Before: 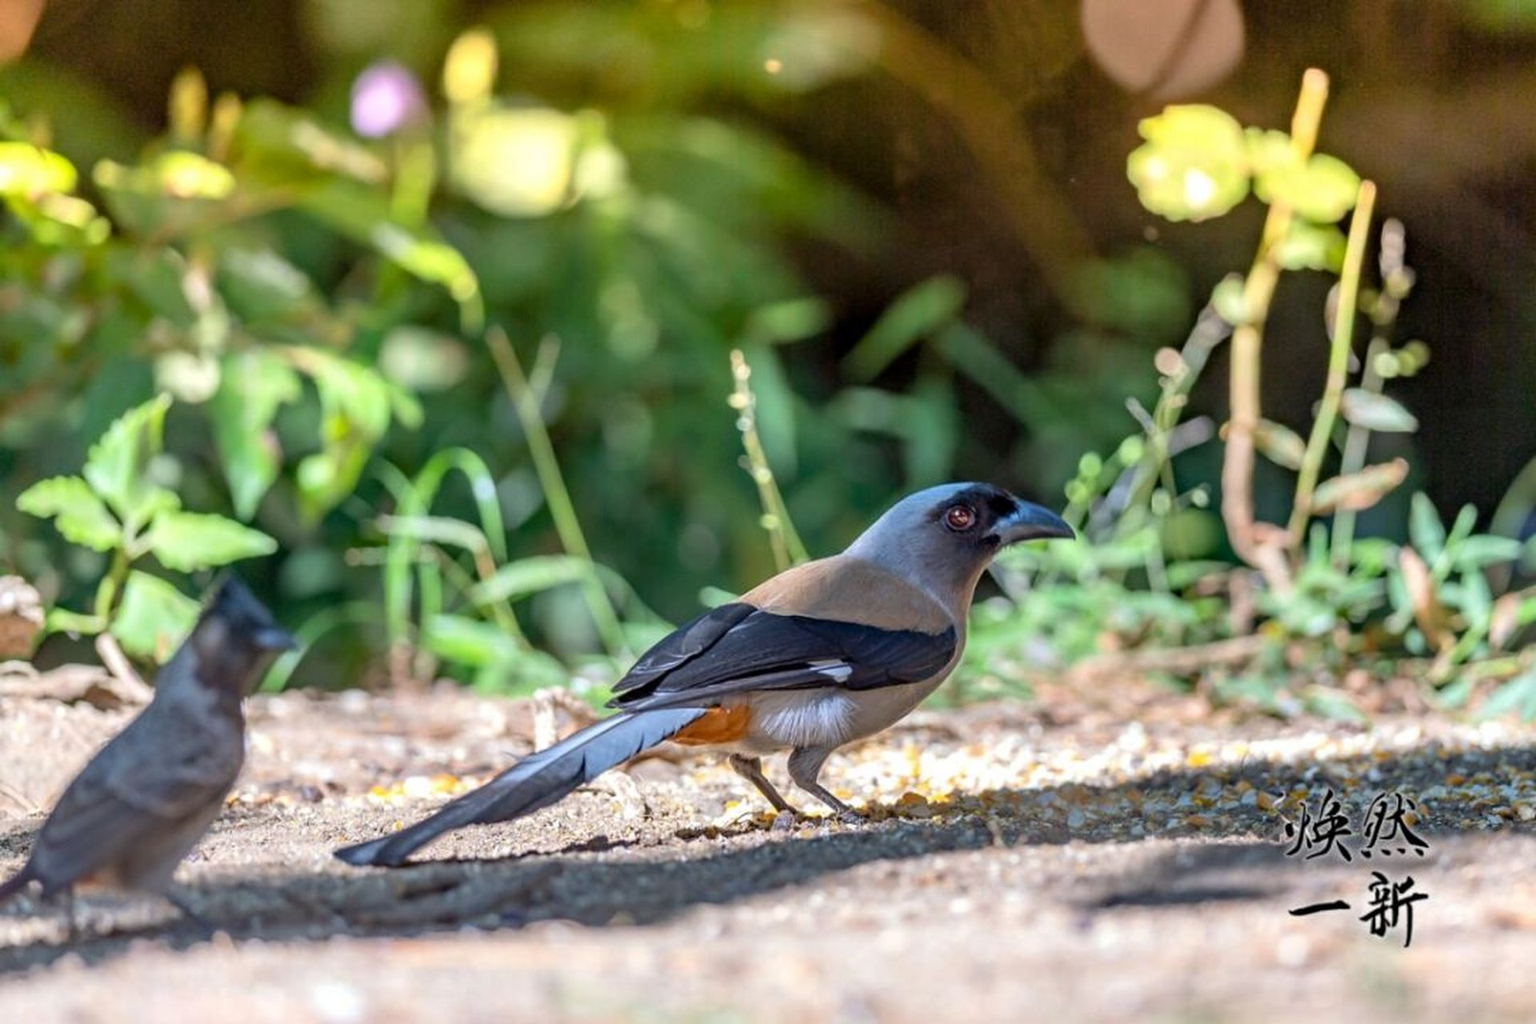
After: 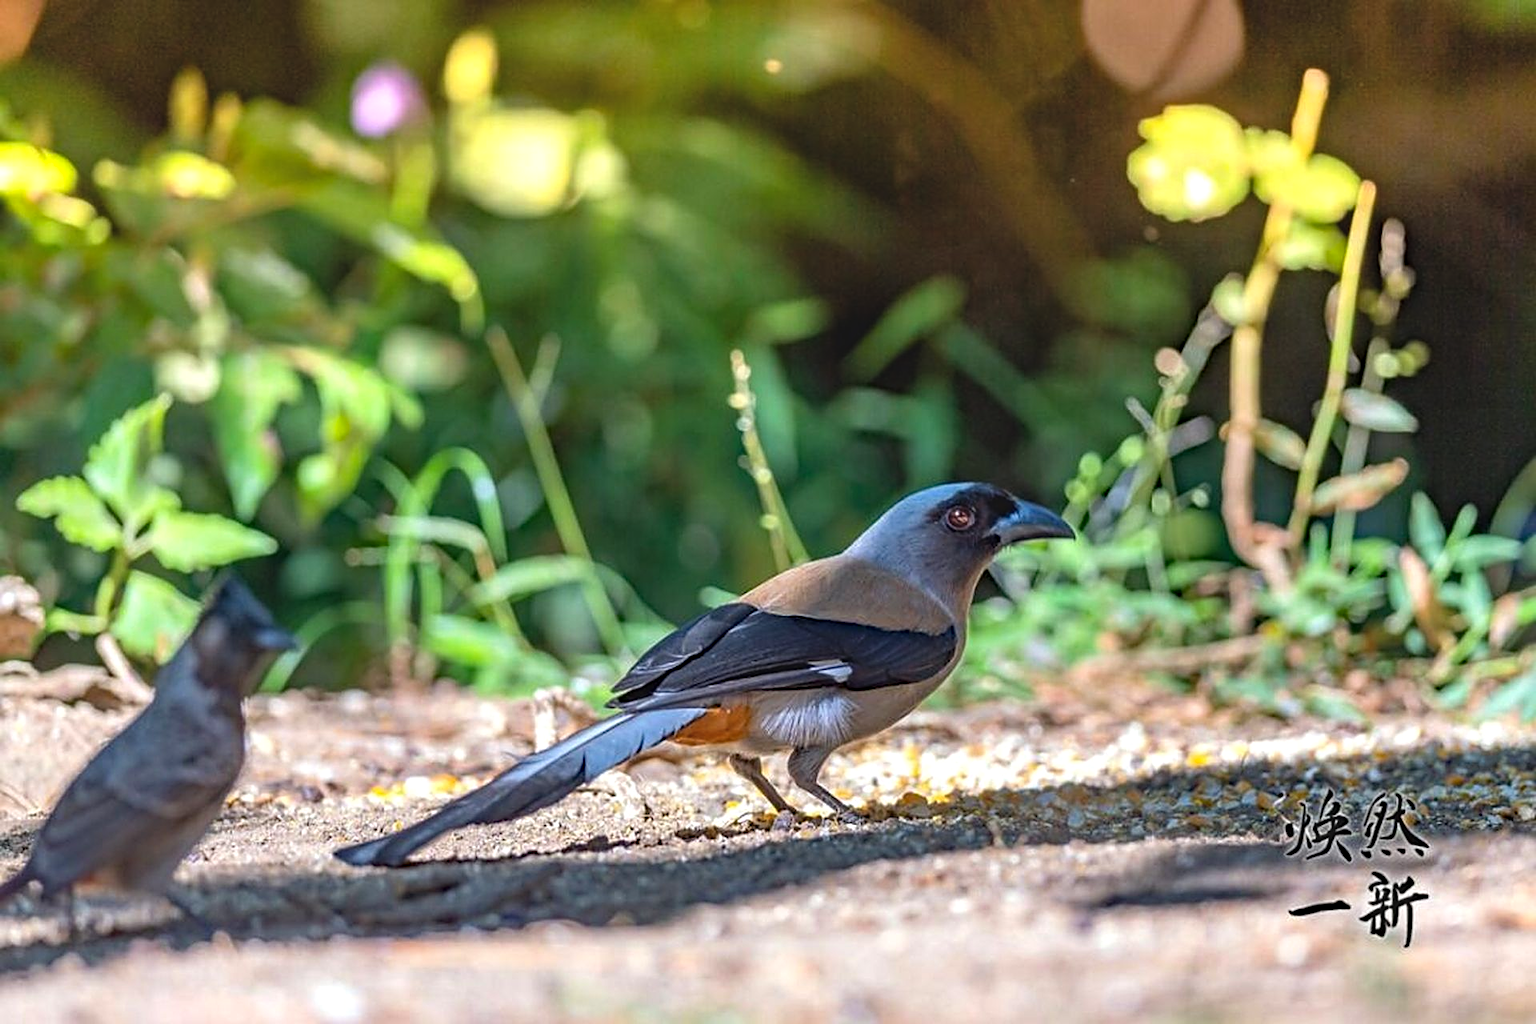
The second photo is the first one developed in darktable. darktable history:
tone equalizer: on, module defaults
haze removal: strength 0.3, distance 0.245, compatibility mode true, adaptive false
exposure: black level correction -0.008, exposure 0.07 EV, compensate highlight preservation false
sharpen: on, module defaults
